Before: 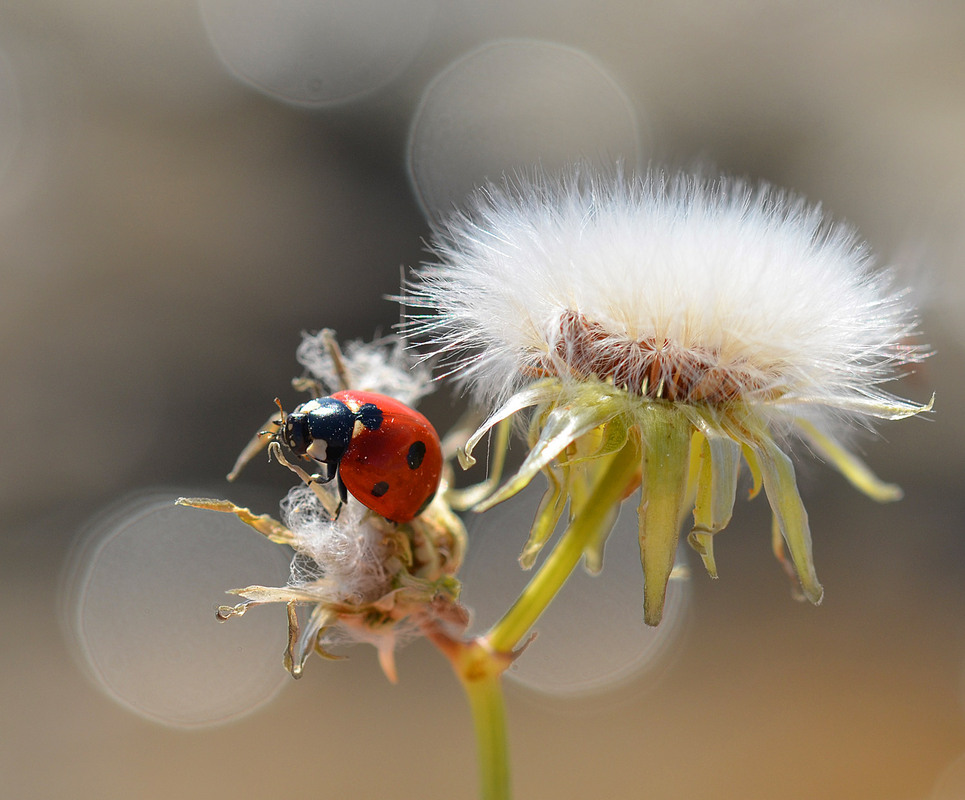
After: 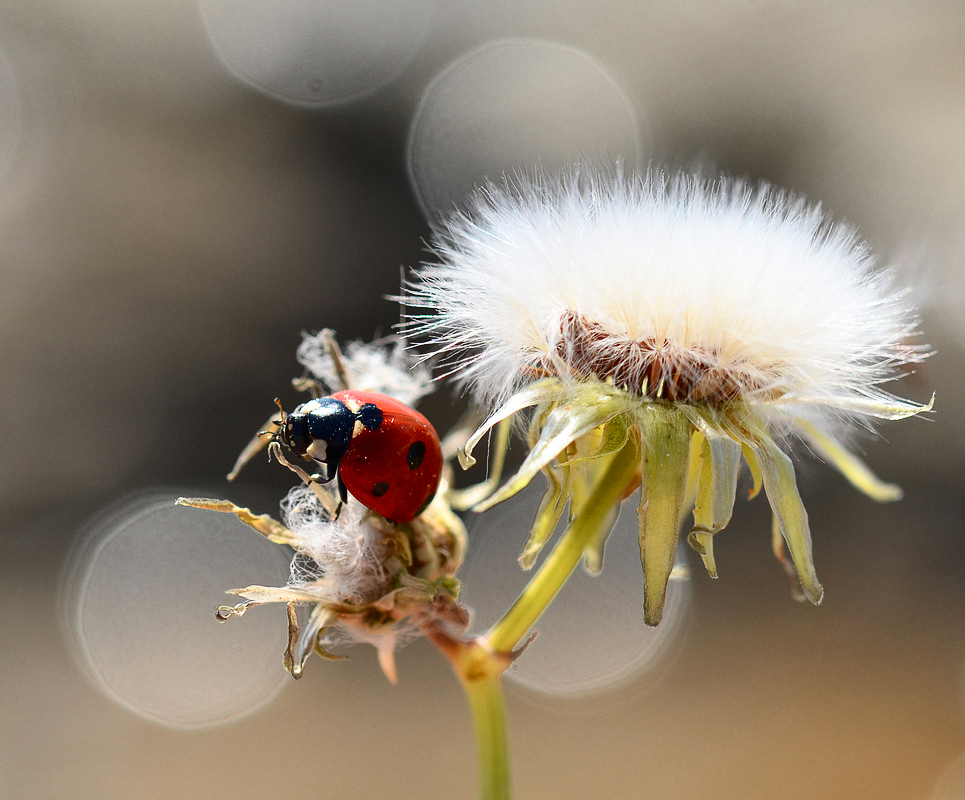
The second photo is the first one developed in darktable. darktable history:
contrast brightness saturation: contrast 0.271
